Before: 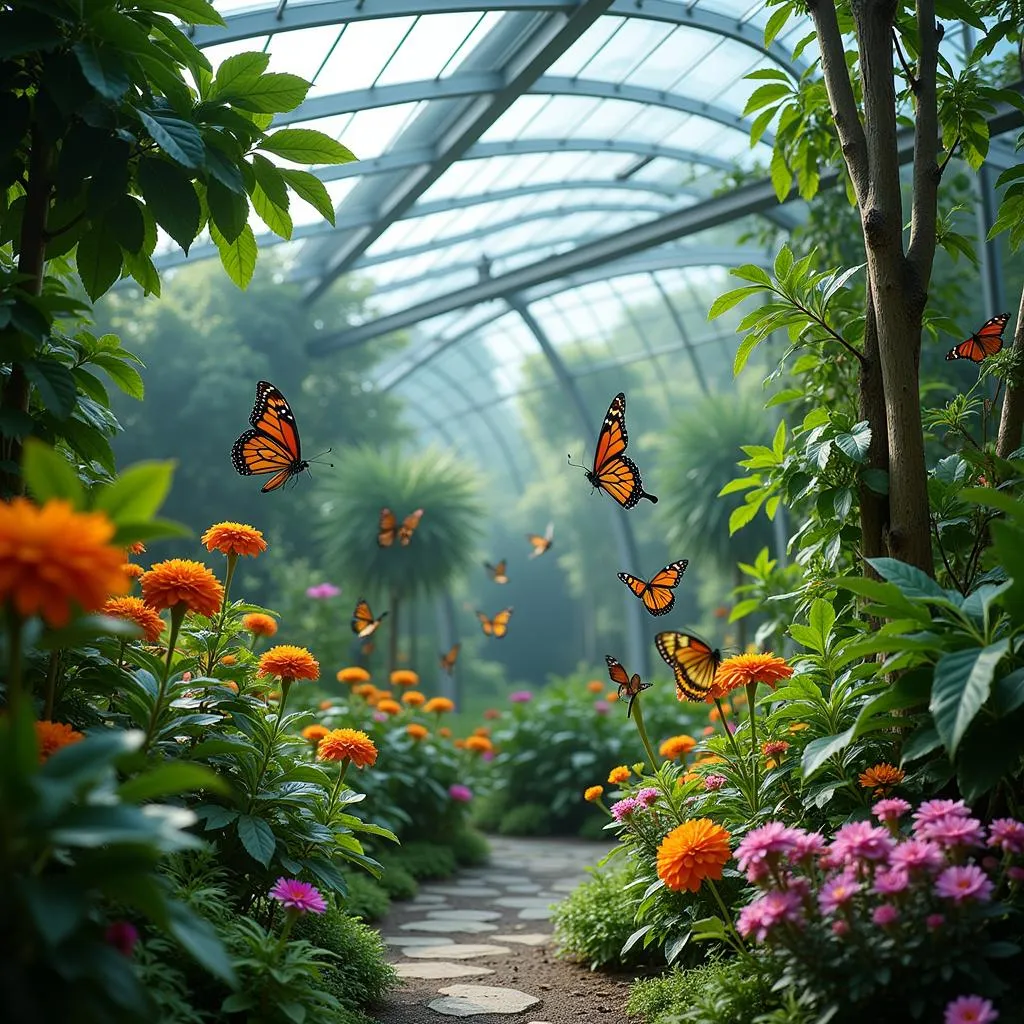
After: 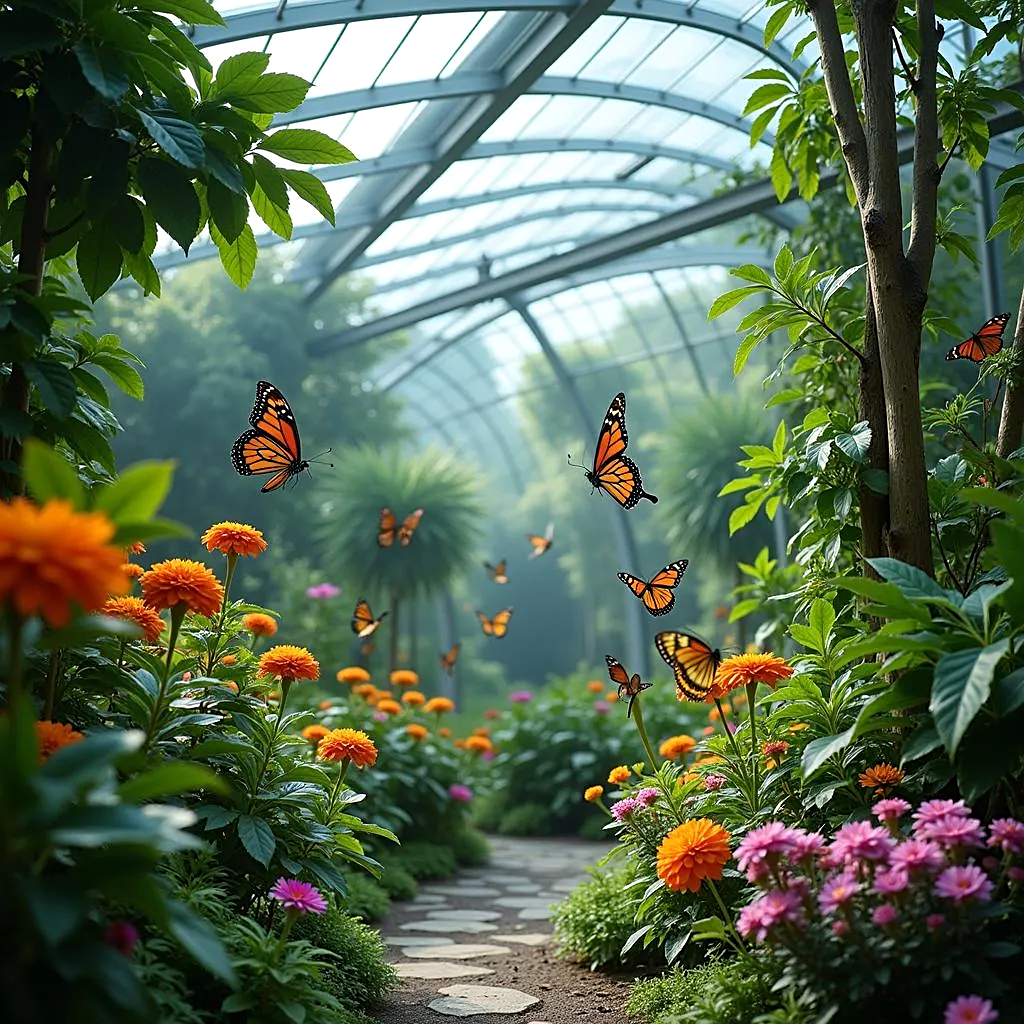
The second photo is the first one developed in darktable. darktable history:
levels: levels [0, 0.492, 0.984]
sharpen: radius 2.507, amount 0.328
